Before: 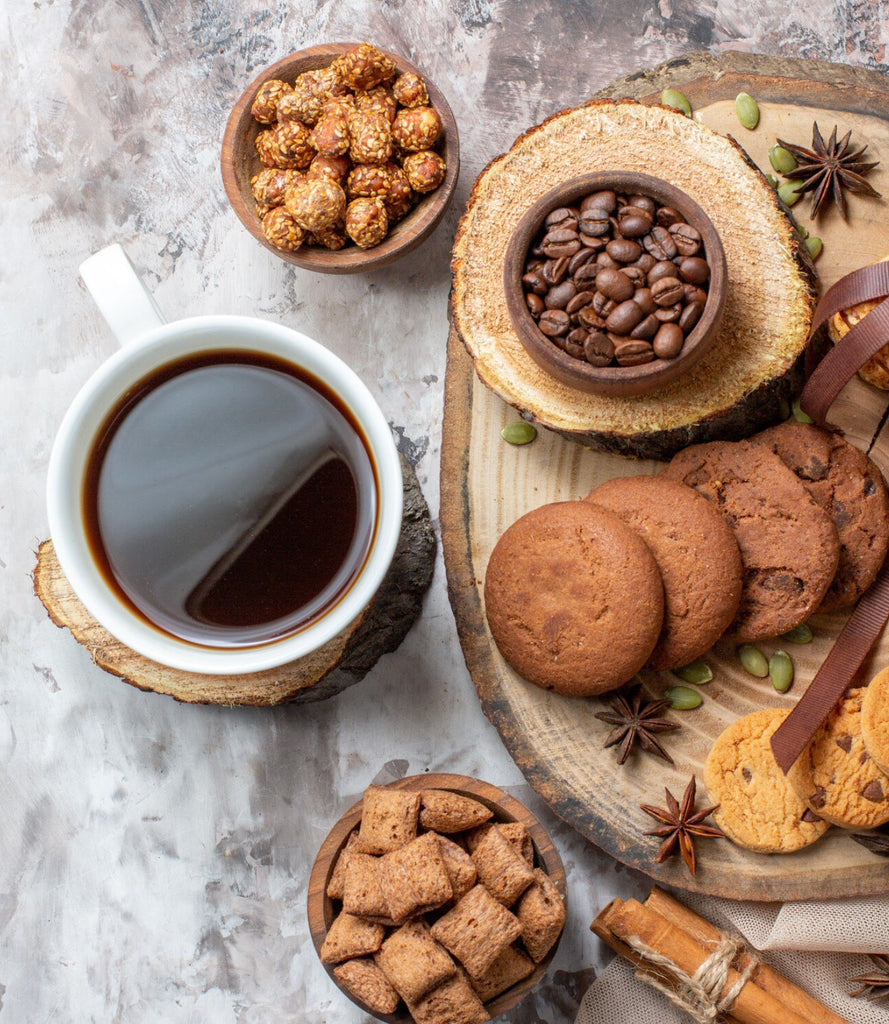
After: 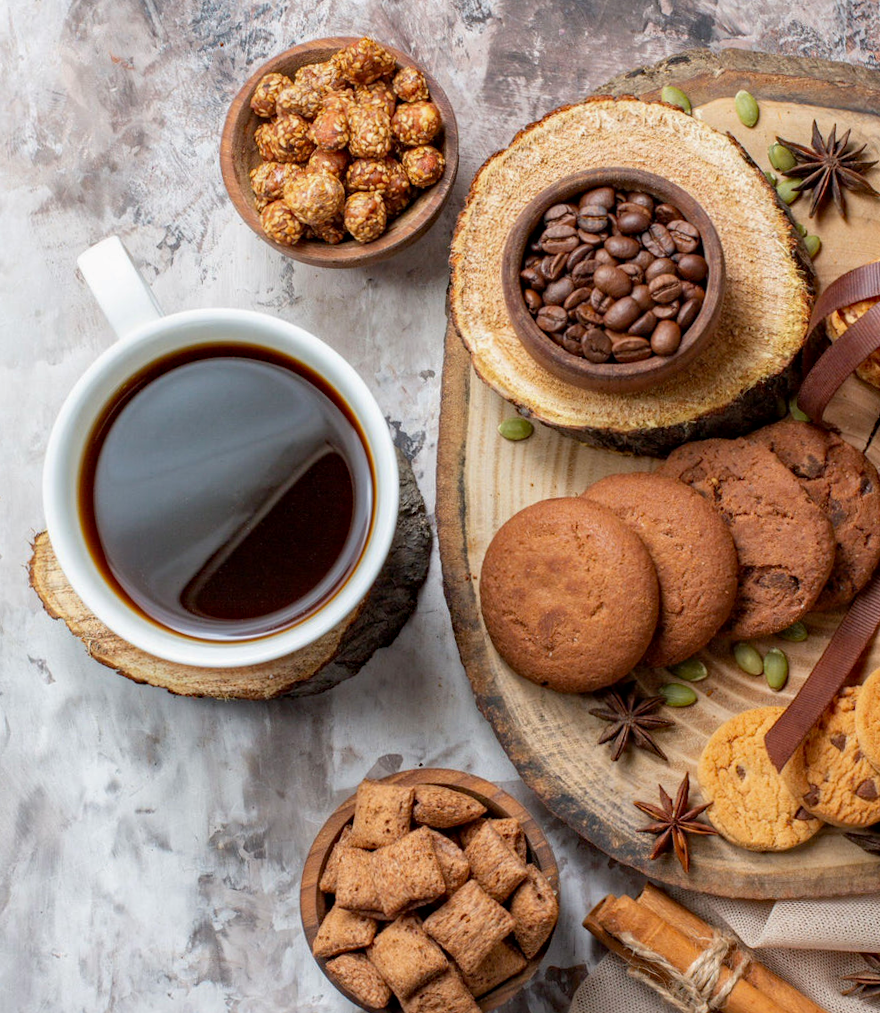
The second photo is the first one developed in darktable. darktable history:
crop and rotate: angle -0.5°
white balance: emerald 1
exposure: black level correction 0.002, exposure -0.1 EV, compensate highlight preservation false
haze removal: compatibility mode true, adaptive false
